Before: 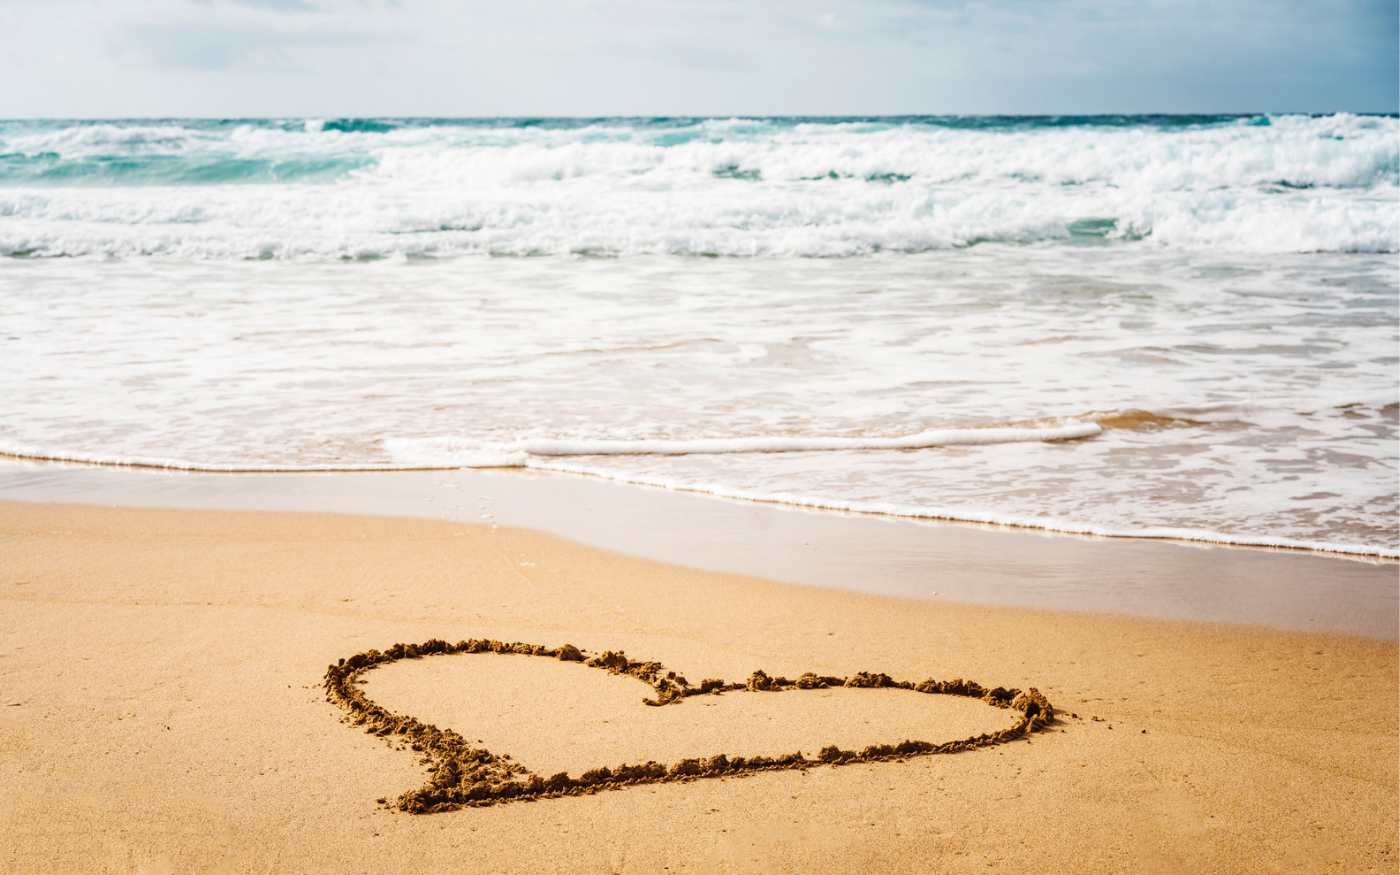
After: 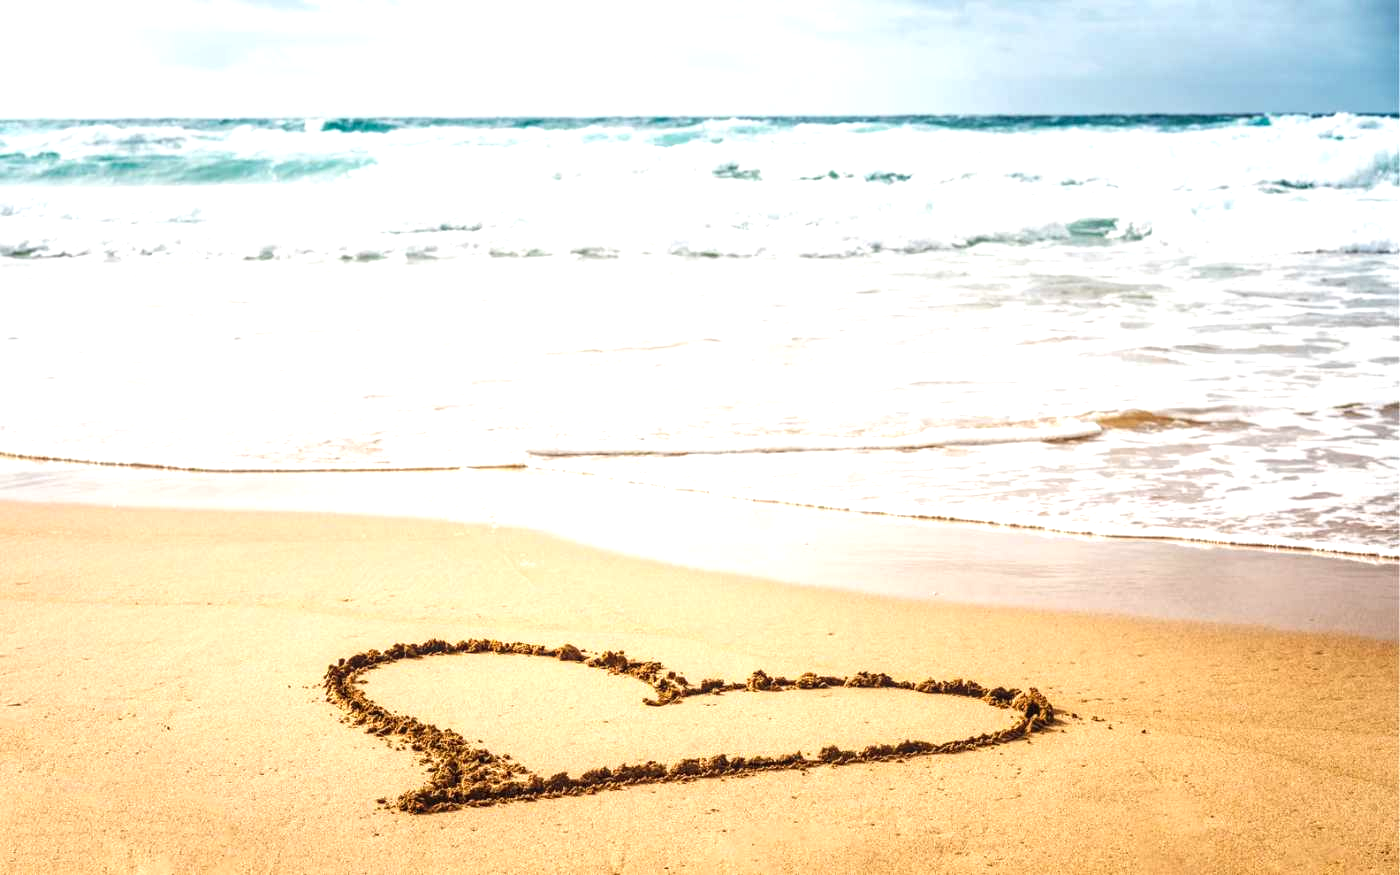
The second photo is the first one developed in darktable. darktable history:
exposure: black level correction 0, exposure 0.591 EV, compensate exposure bias true, compensate highlight preservation false
local contrast: on, module defaults
